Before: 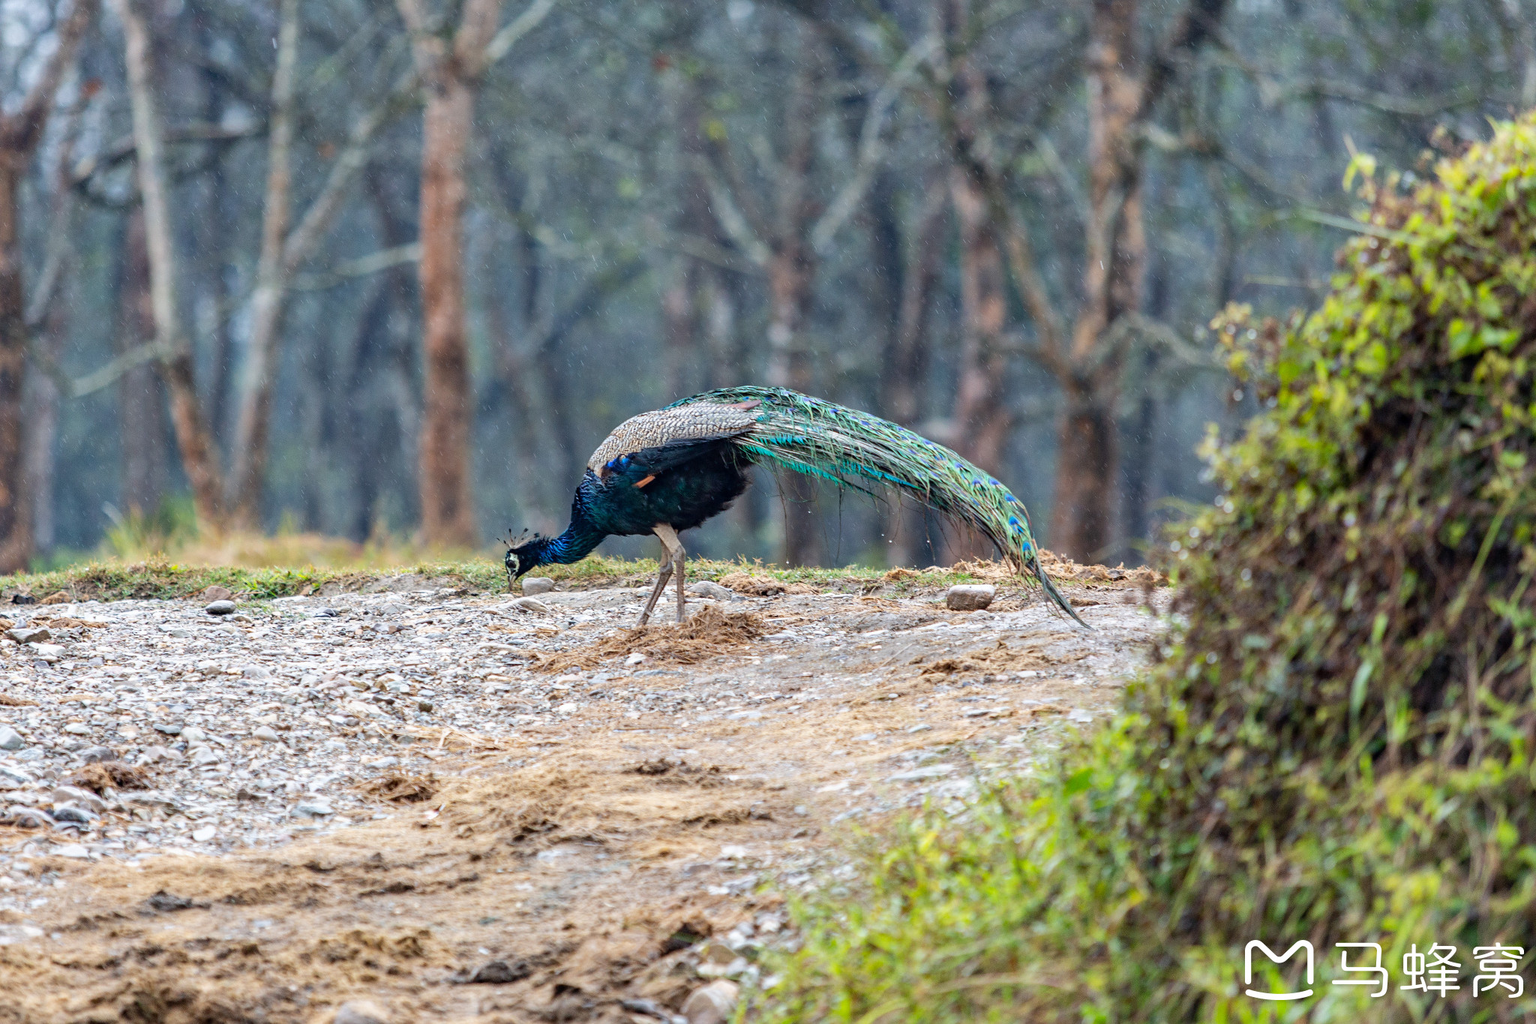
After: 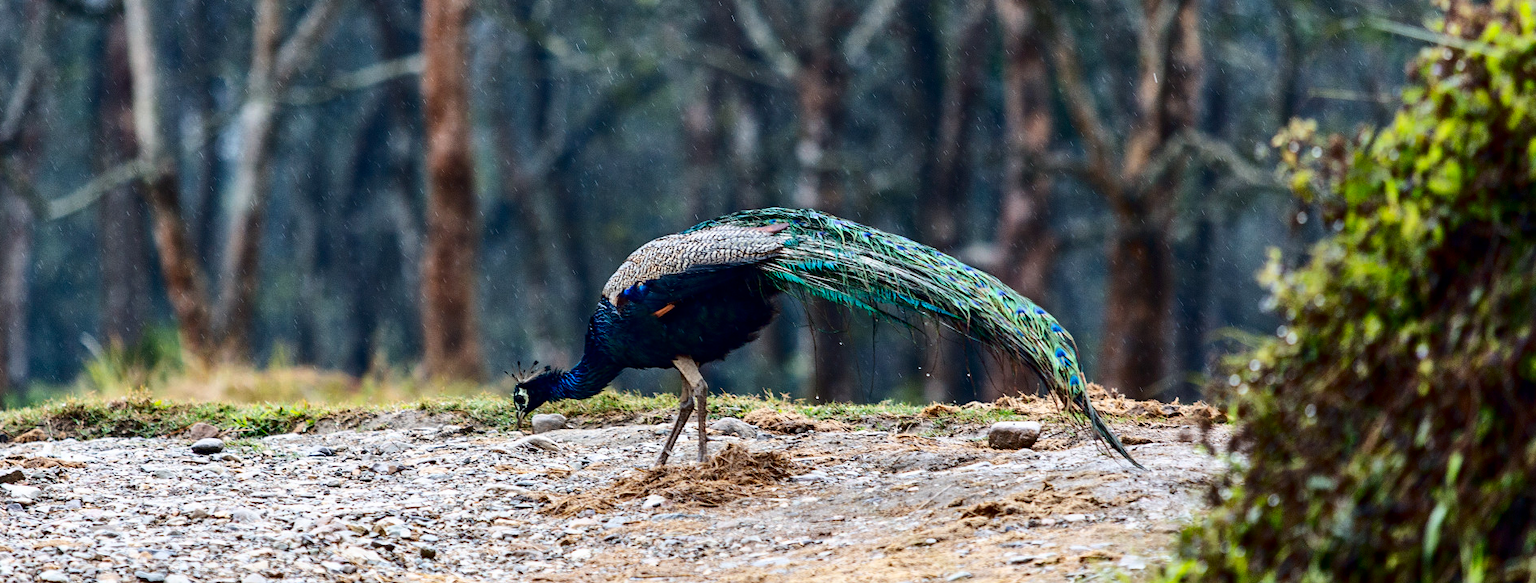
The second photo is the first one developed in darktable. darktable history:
crop: left 1.85%, top 18.882%, right 5.134%, bottom 28.095%
contrast brightness saturation: contrast 0.244, brightness -0.244, saturation 0.147
